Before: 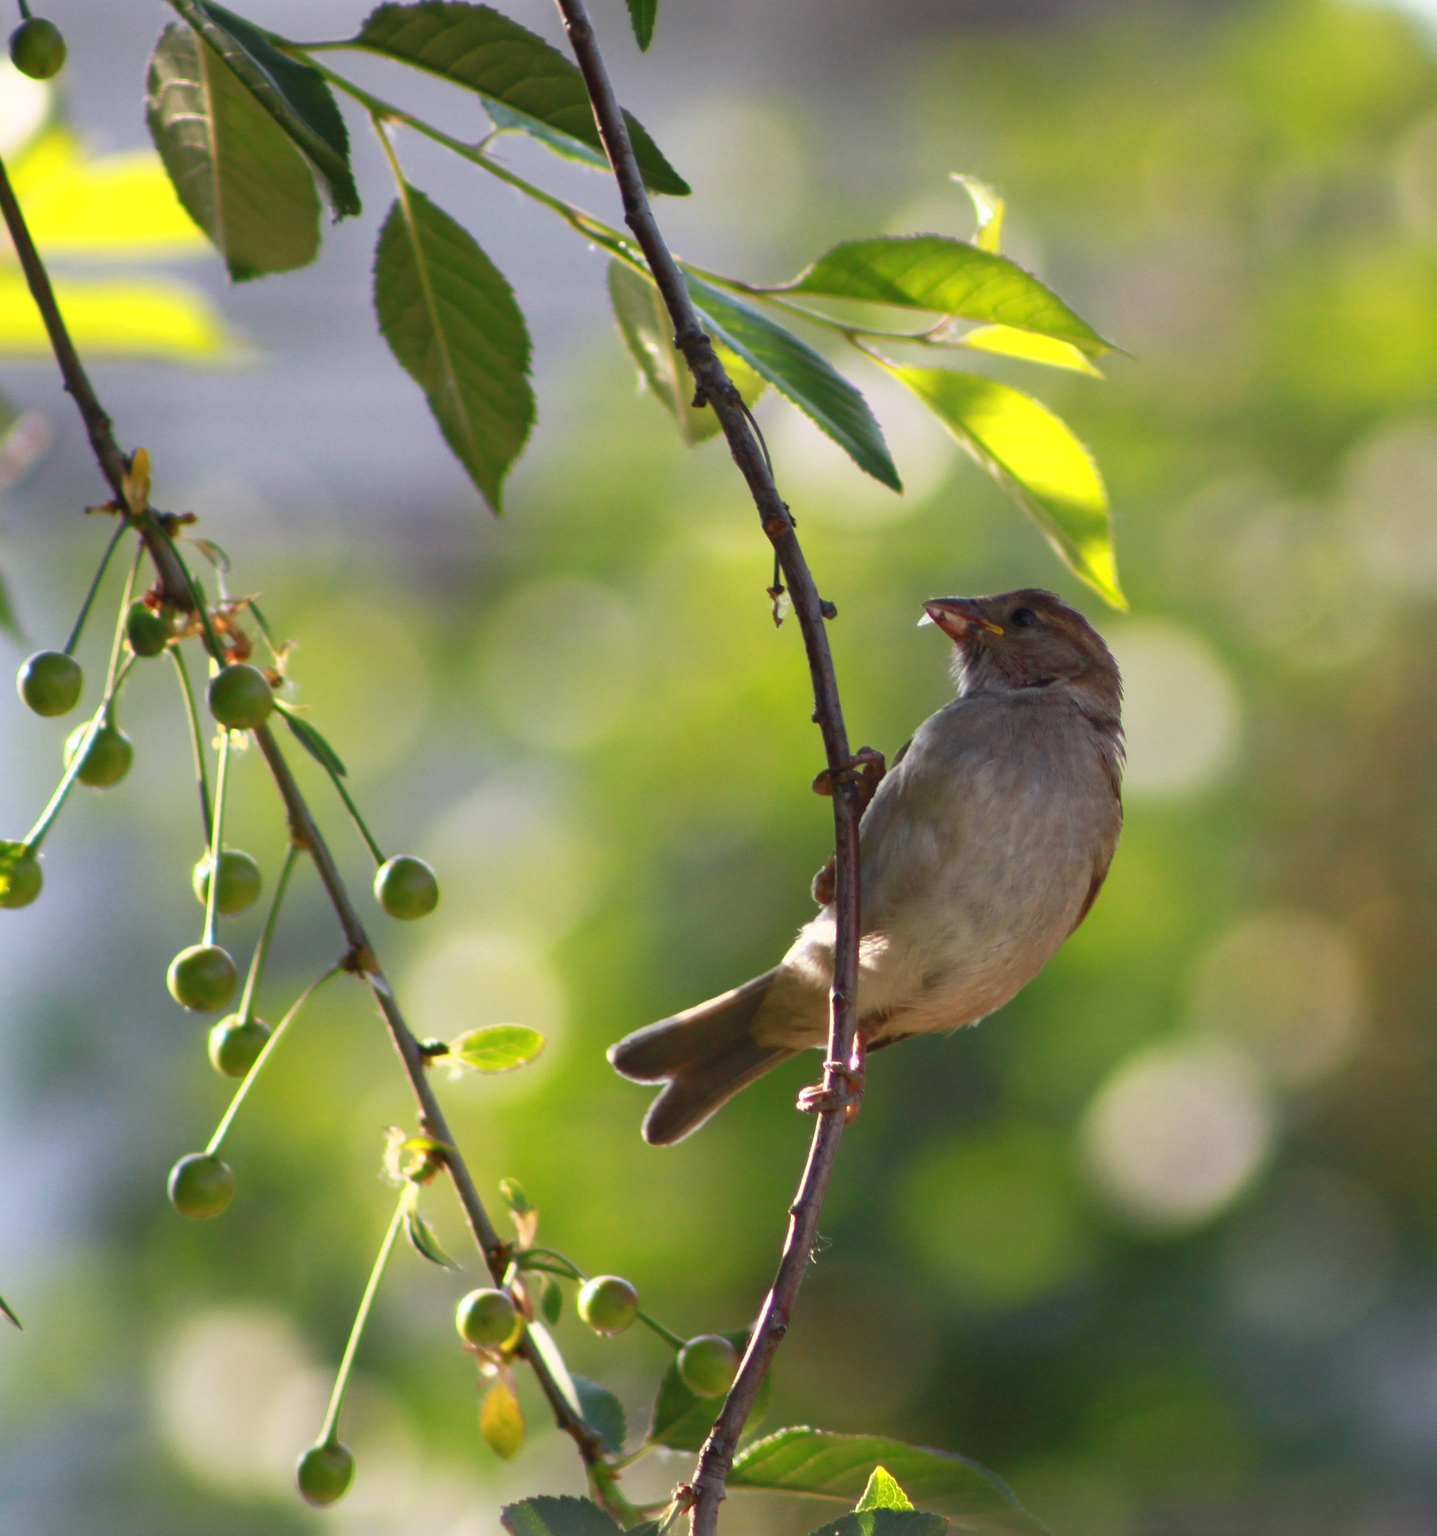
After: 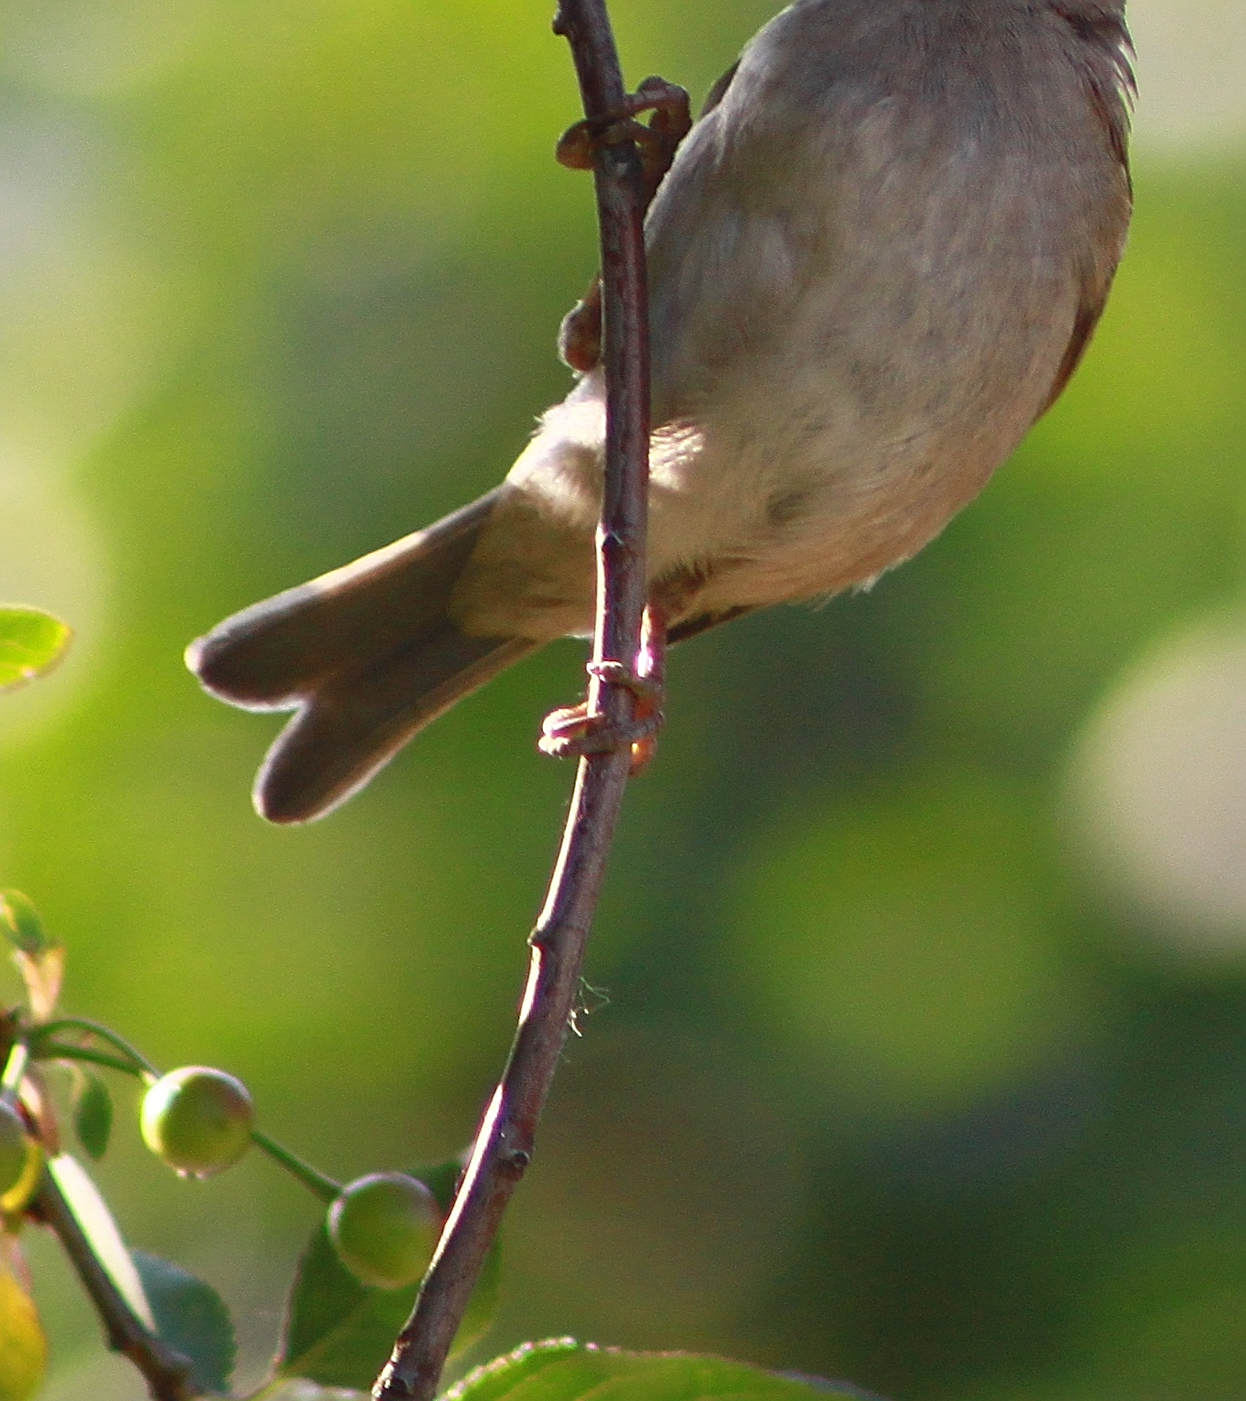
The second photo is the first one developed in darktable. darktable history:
crop: left 35.976%, top 45.819%, right 18.162%, bottom 5.807%
rotate and perspective: rotation -1.17°, automatic cropping off
sharpen: amount 0.901
